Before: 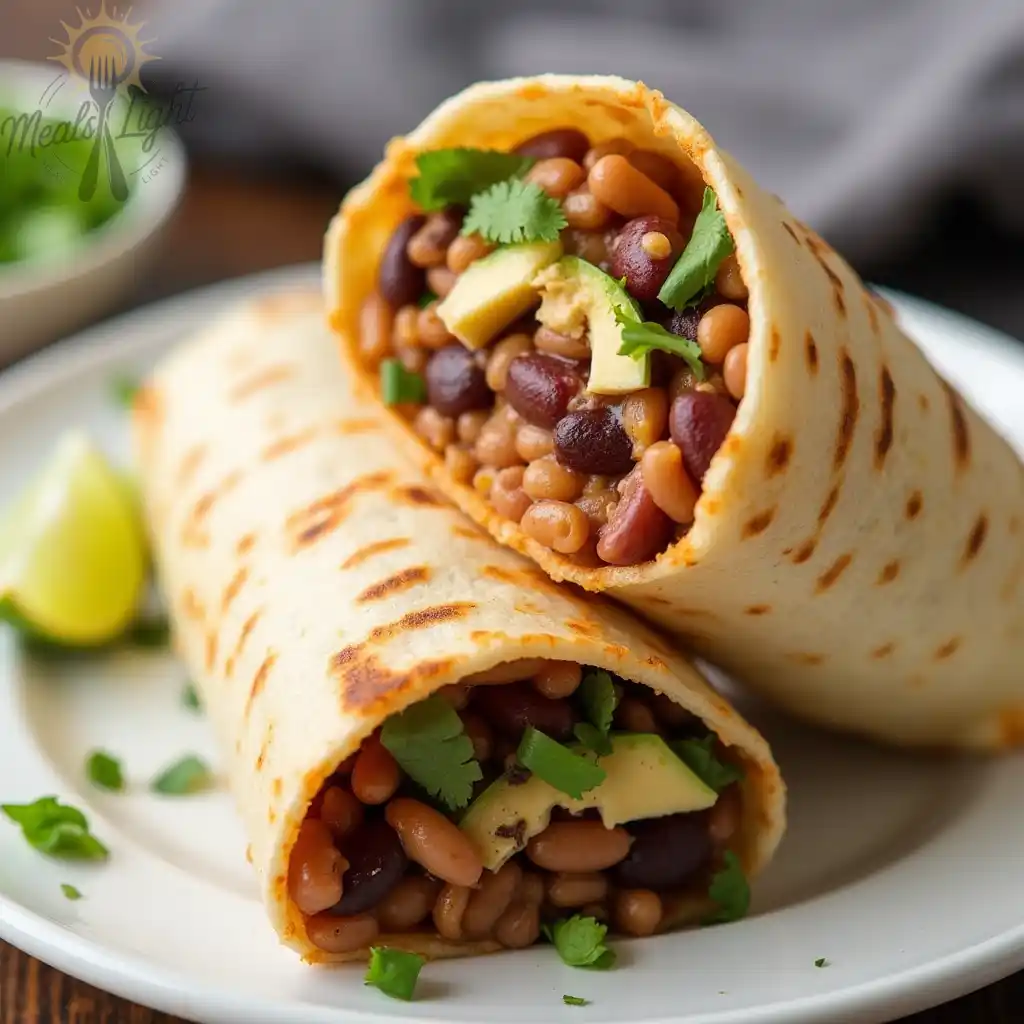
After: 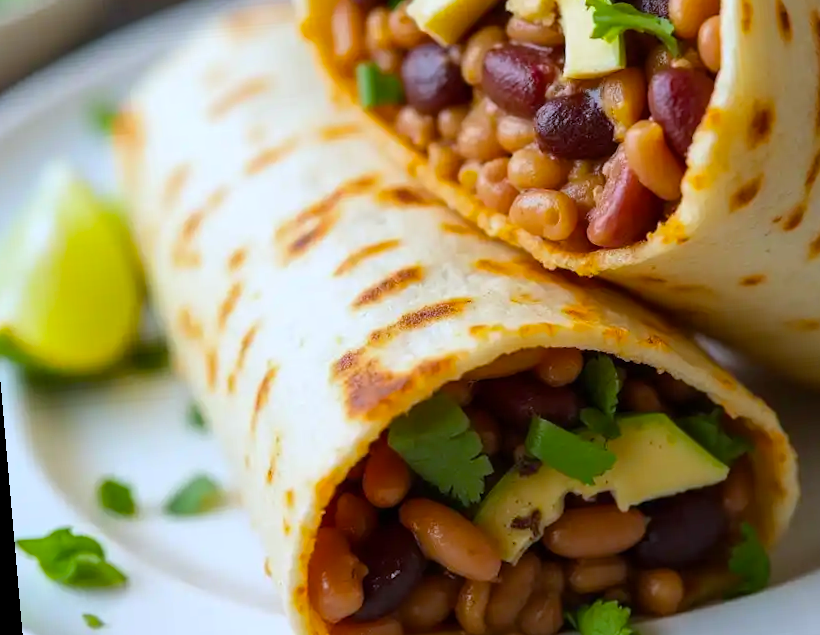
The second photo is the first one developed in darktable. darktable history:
color balance rgb: perceptual saturation grading › global saturation 20%, global vibrance 10%
white balance: red 0.931, blue 1.11
rotate and perspective: rotation -5°, crop left 0.05, crop right 0.952, crop top 0.11, crop bottom 0.89
crop: top 26.531%, right 17.959%
